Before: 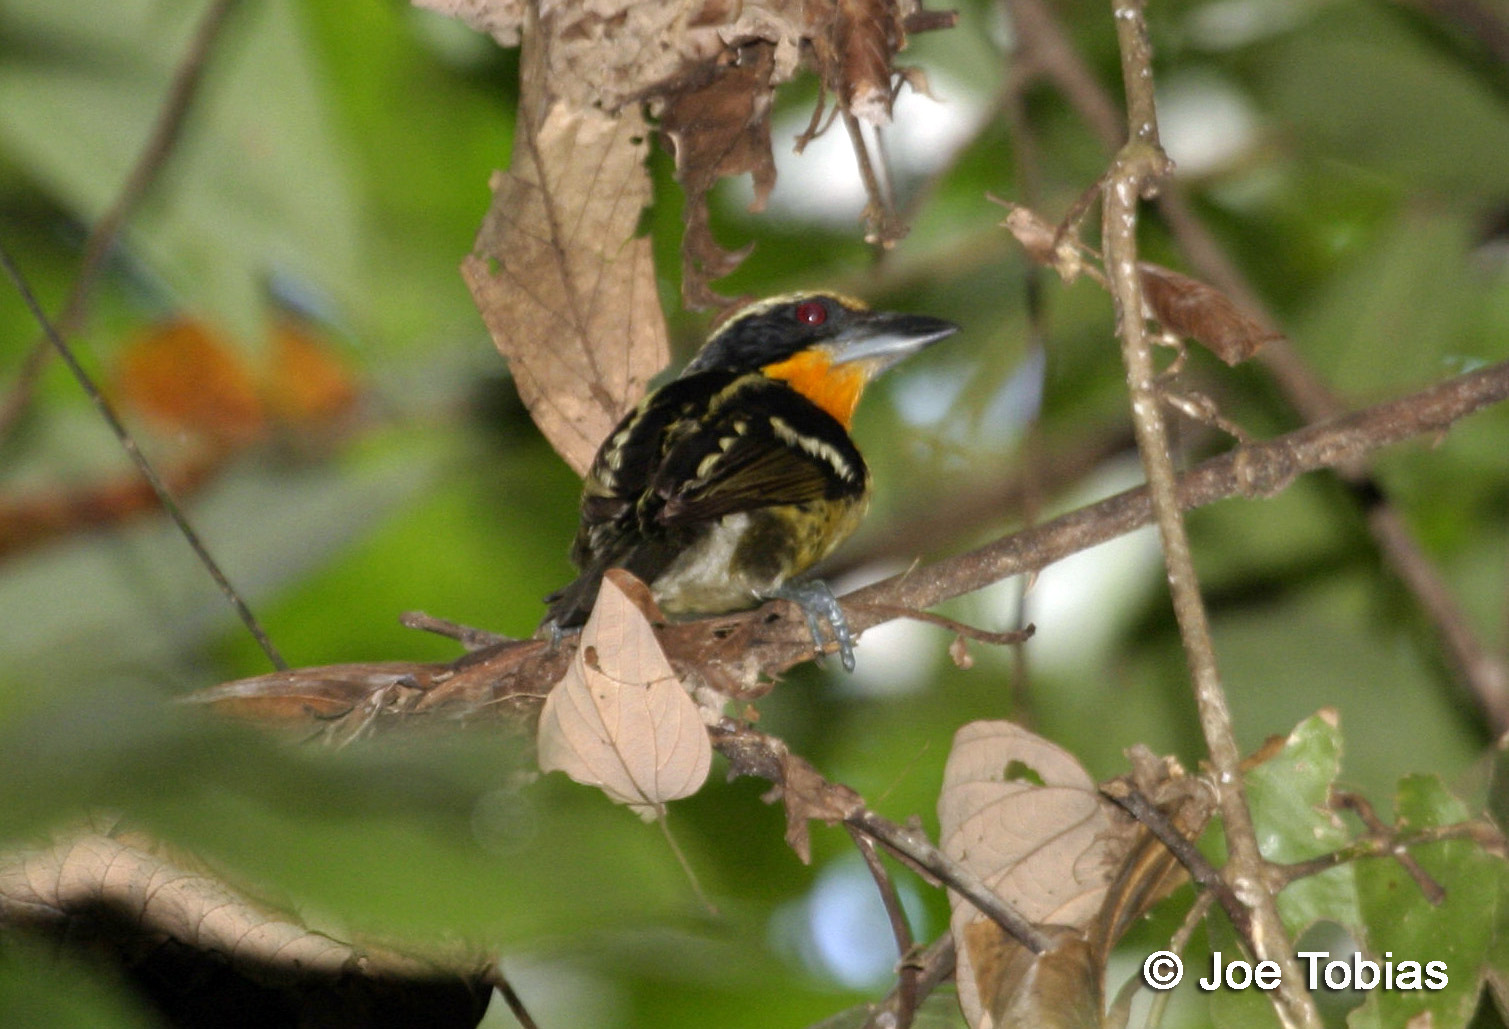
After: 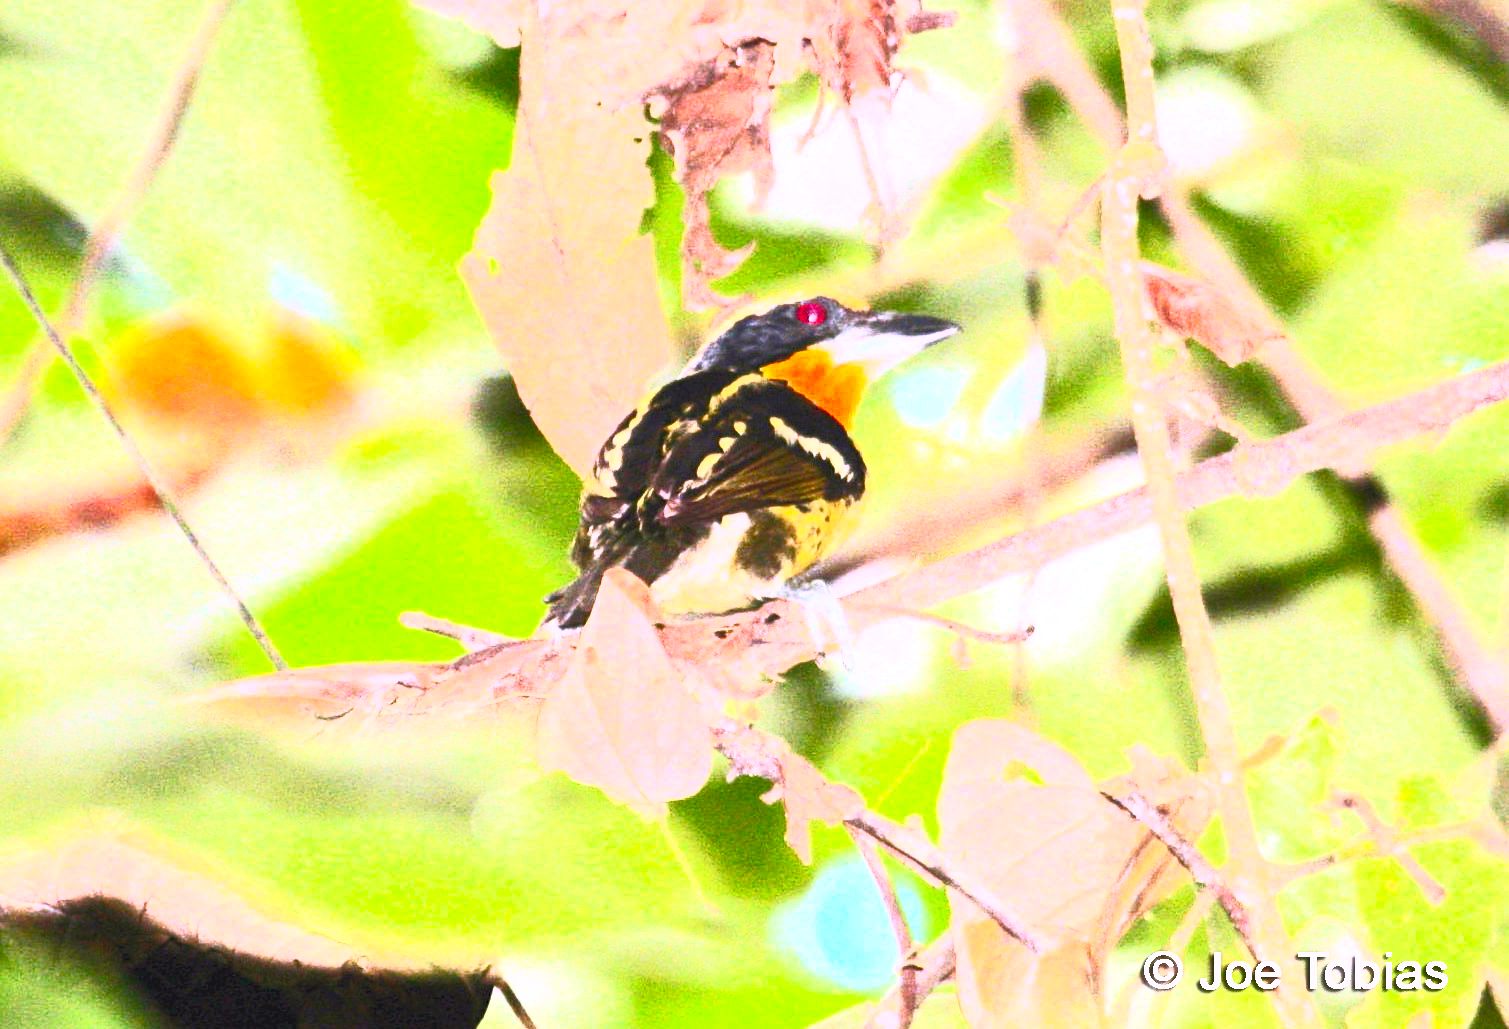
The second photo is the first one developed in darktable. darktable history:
exposure: black level correction 0, exposure 1.372 EV, compensate highlight preservation false
contrast brightness saturation: contrast 0.984, brightness 0.986, saturation 0.986
sharpen: amount 0.208
color correction: highlights a* 15.21, highlights b* -25.61
